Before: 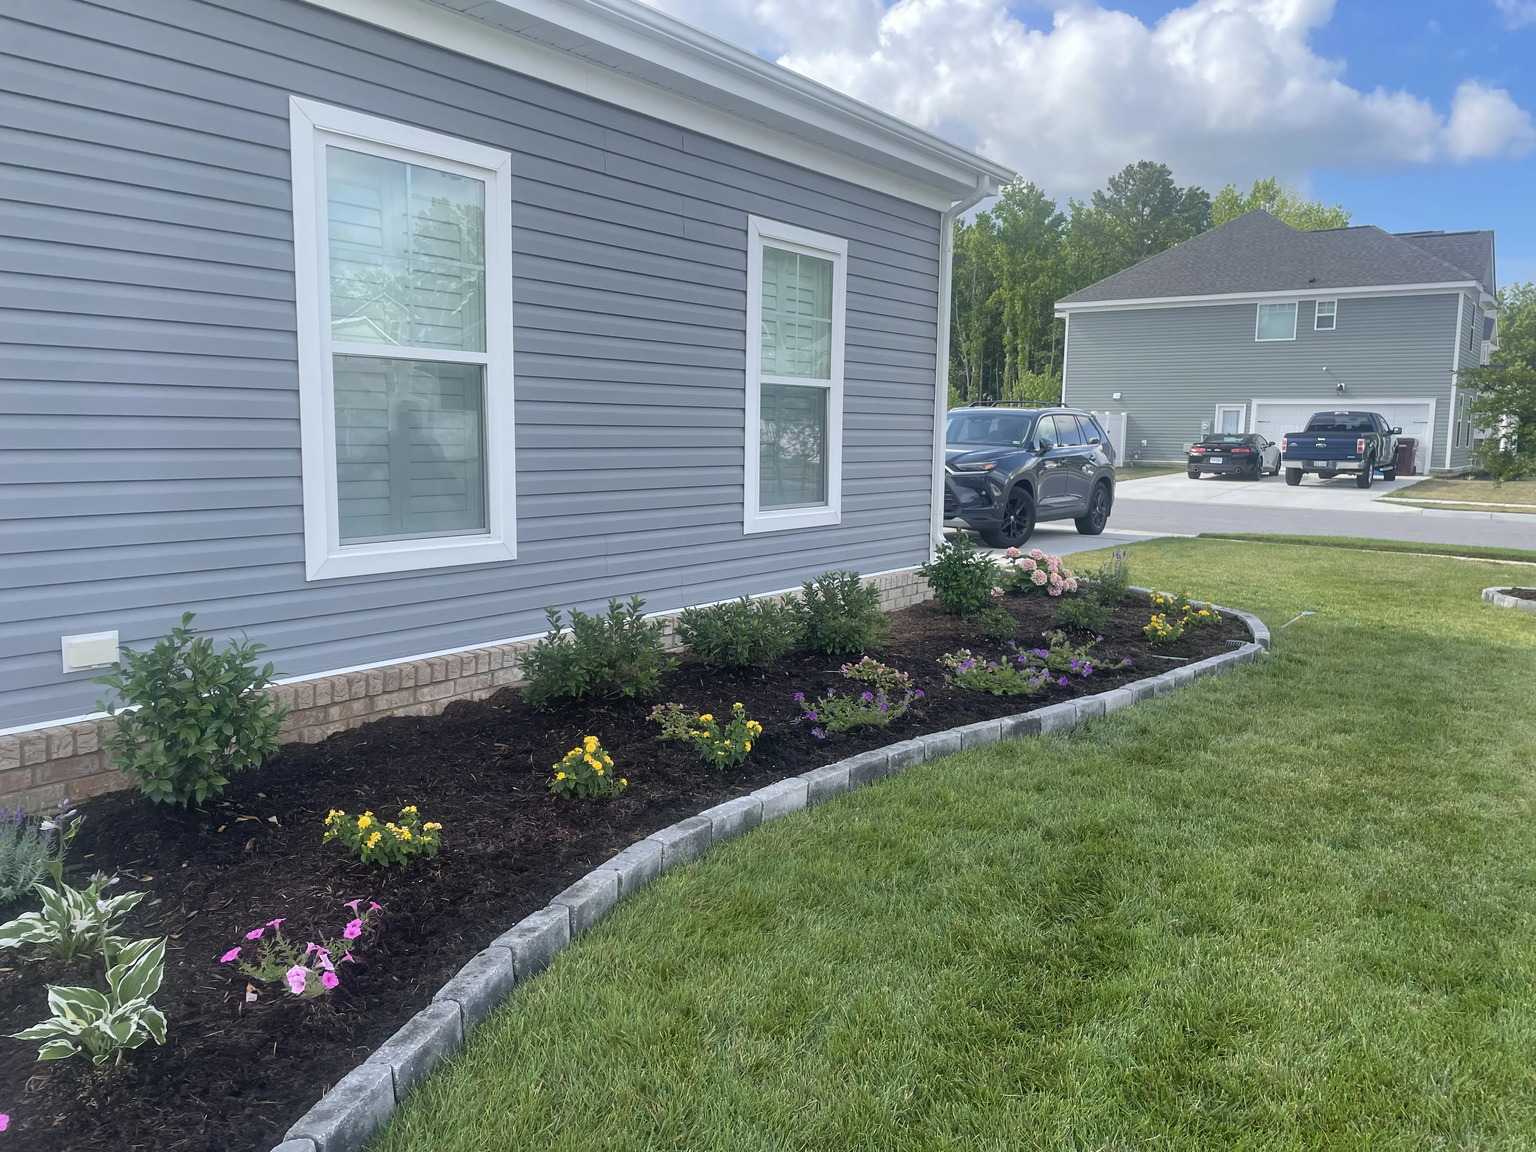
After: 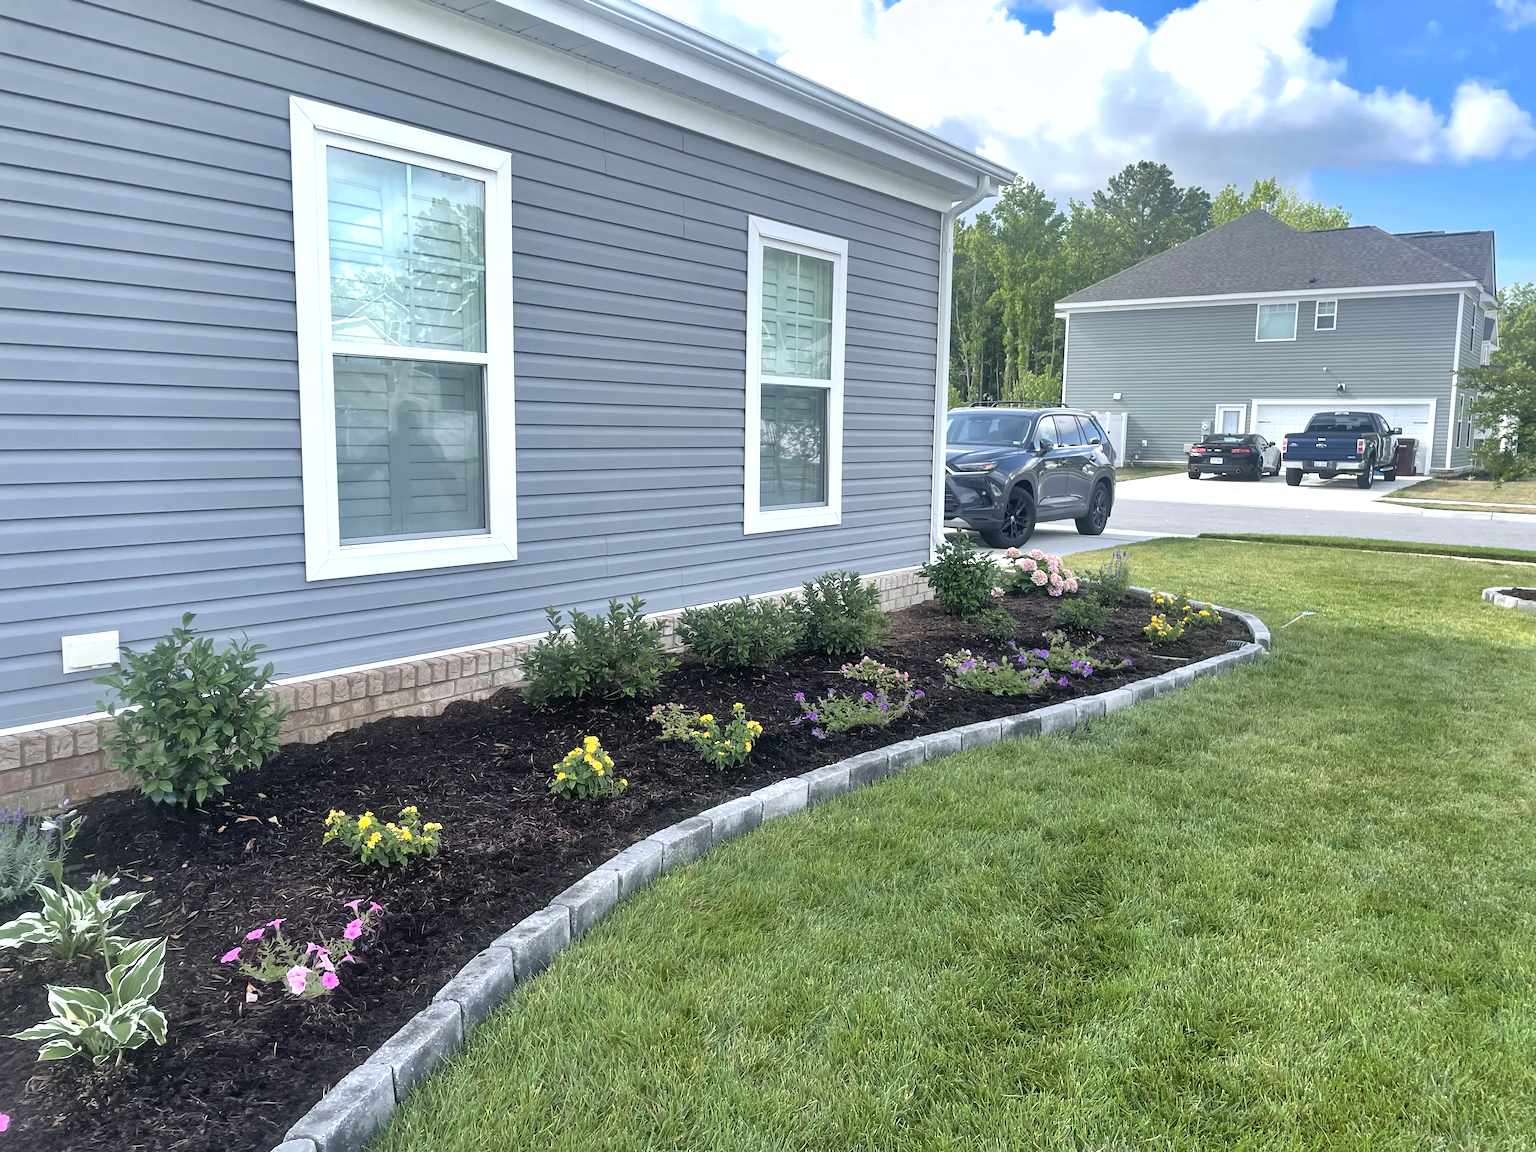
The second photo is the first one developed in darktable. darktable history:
shadows and highlights: low approximation 0.01, soften with gaussian
tone equalizer: -8 EV -0.74 EV, -7 EV -0.73 EV, -6 EV -0.609 EV, -5 EV -0.38 EV, -3 EV 0.379 EV, -2 EV 0.6 EV, -1 EV 0.676 EV, +0 EV 0.778 EV
exposure: exposure -0.072 EV, compensate highlight preservation false
